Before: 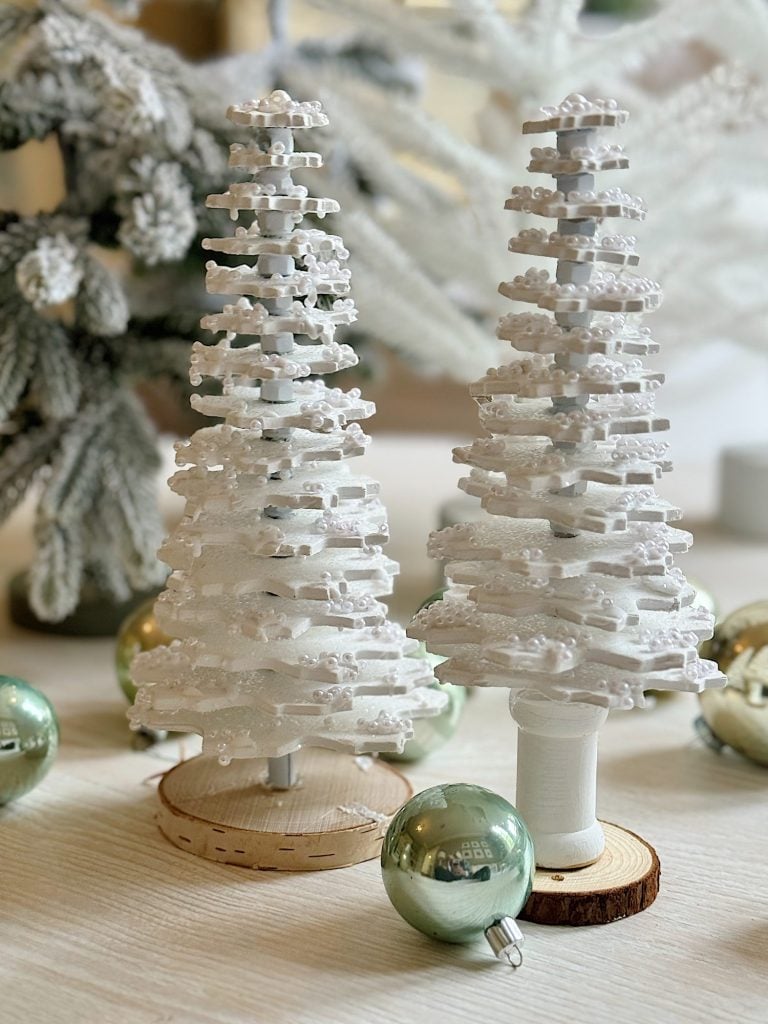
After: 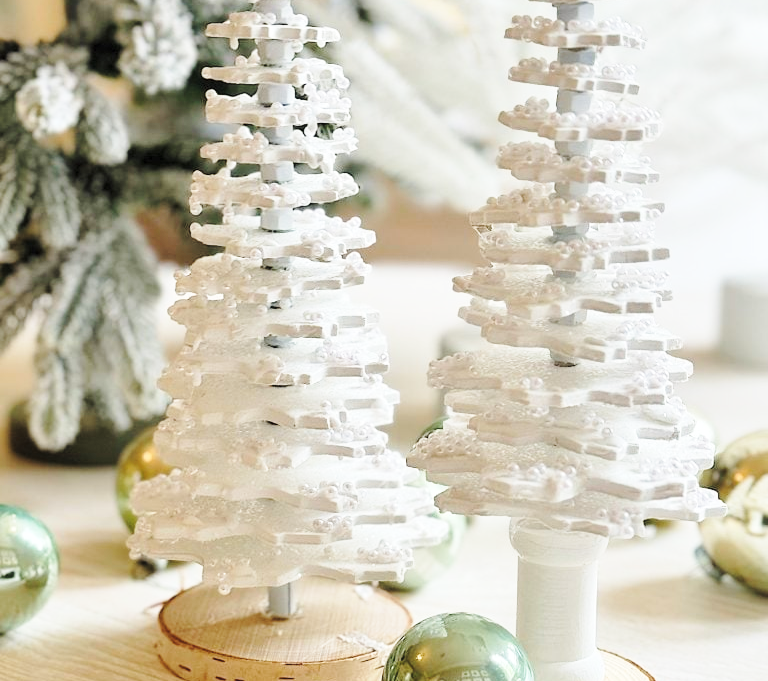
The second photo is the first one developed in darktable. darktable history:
base curve: curves: ch0 [(0, 0) (0.028, 0.03) (0.121, 0.232) (0.46, 0.748) (0.859, 0.968) (1, 1)], preserve colors none
contrast brightness saturation: brightness 0.15
crop: top 16.727%, bottom 16.727%
local contrast: mode bilateral grid, contrast 15, coarseness 36, detail 105%, midtone range 0.2
